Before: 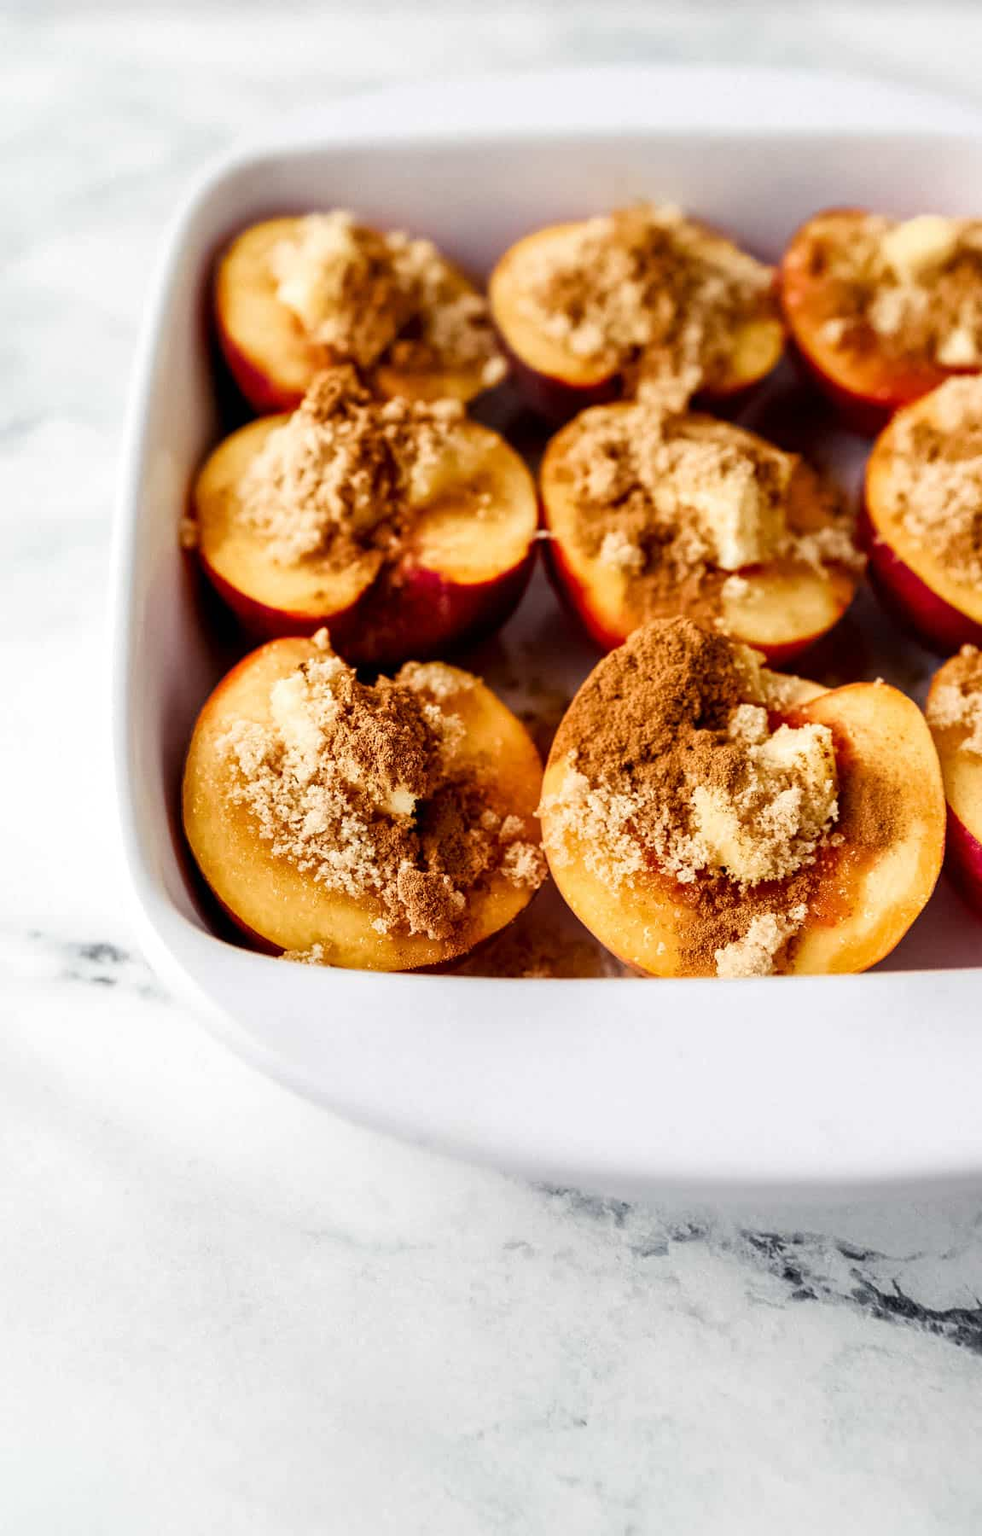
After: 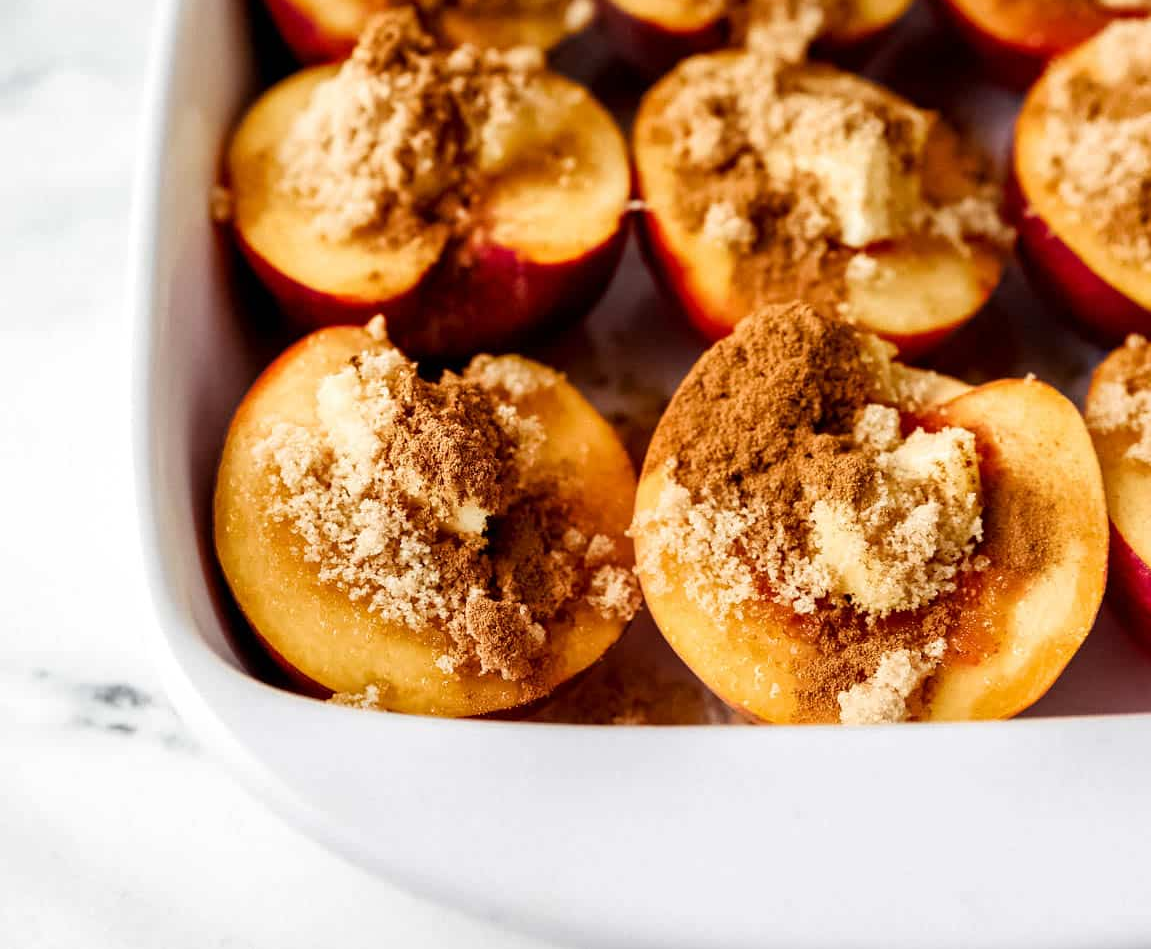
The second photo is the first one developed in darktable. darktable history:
crop and rotate: top 23.434%, bottom 23.826%
